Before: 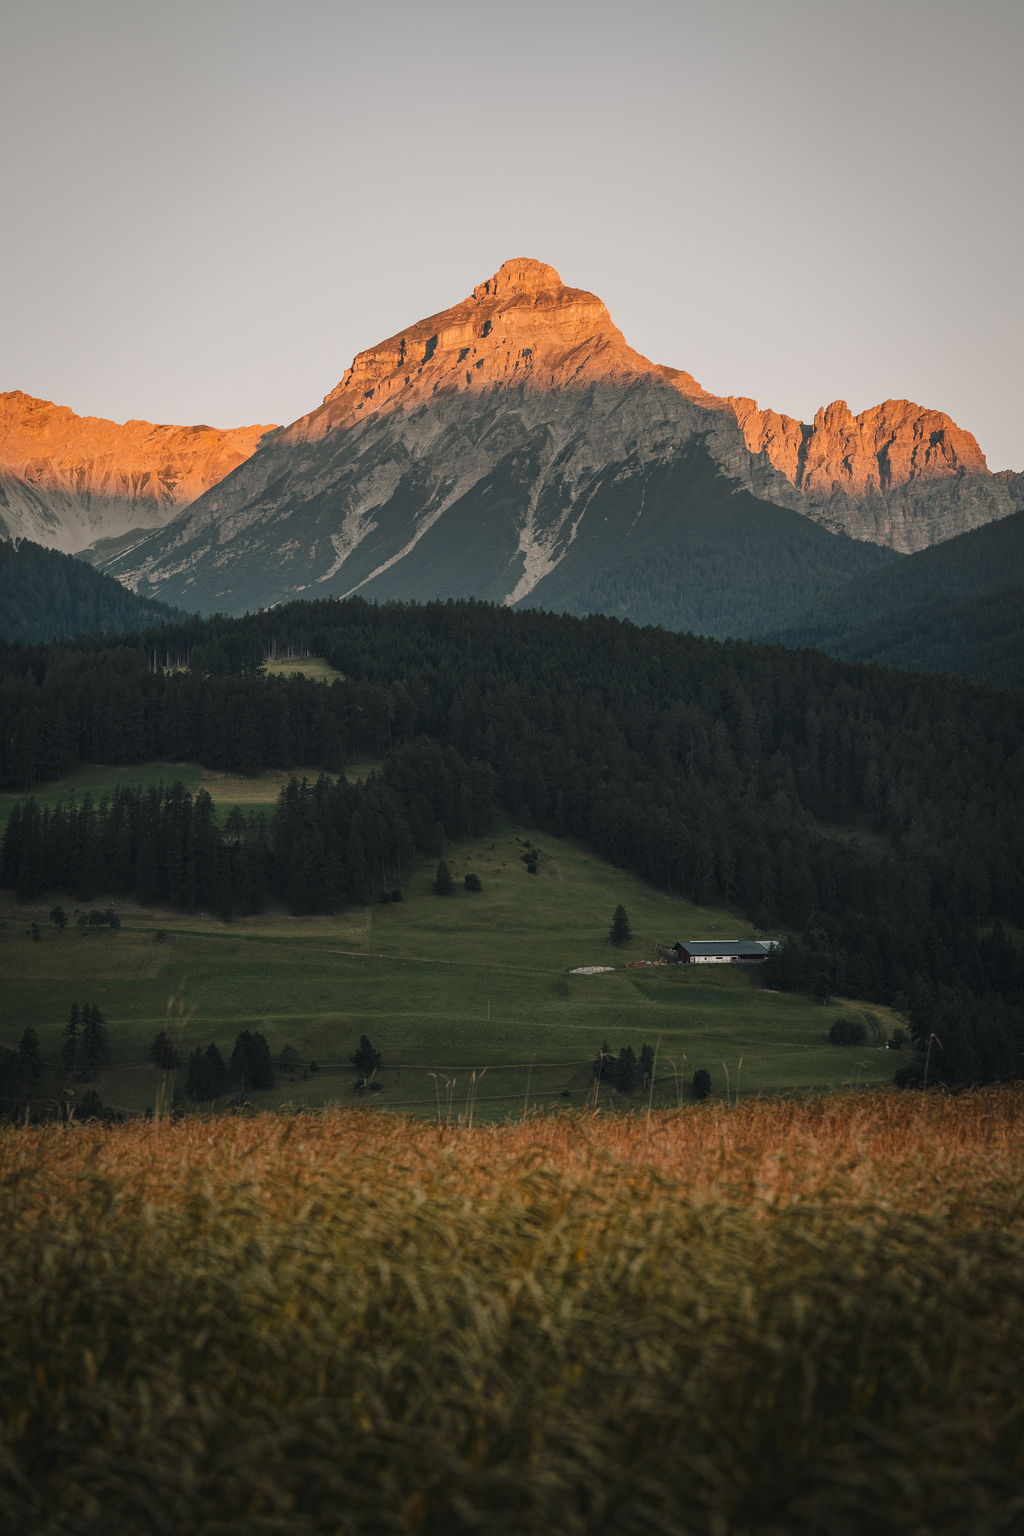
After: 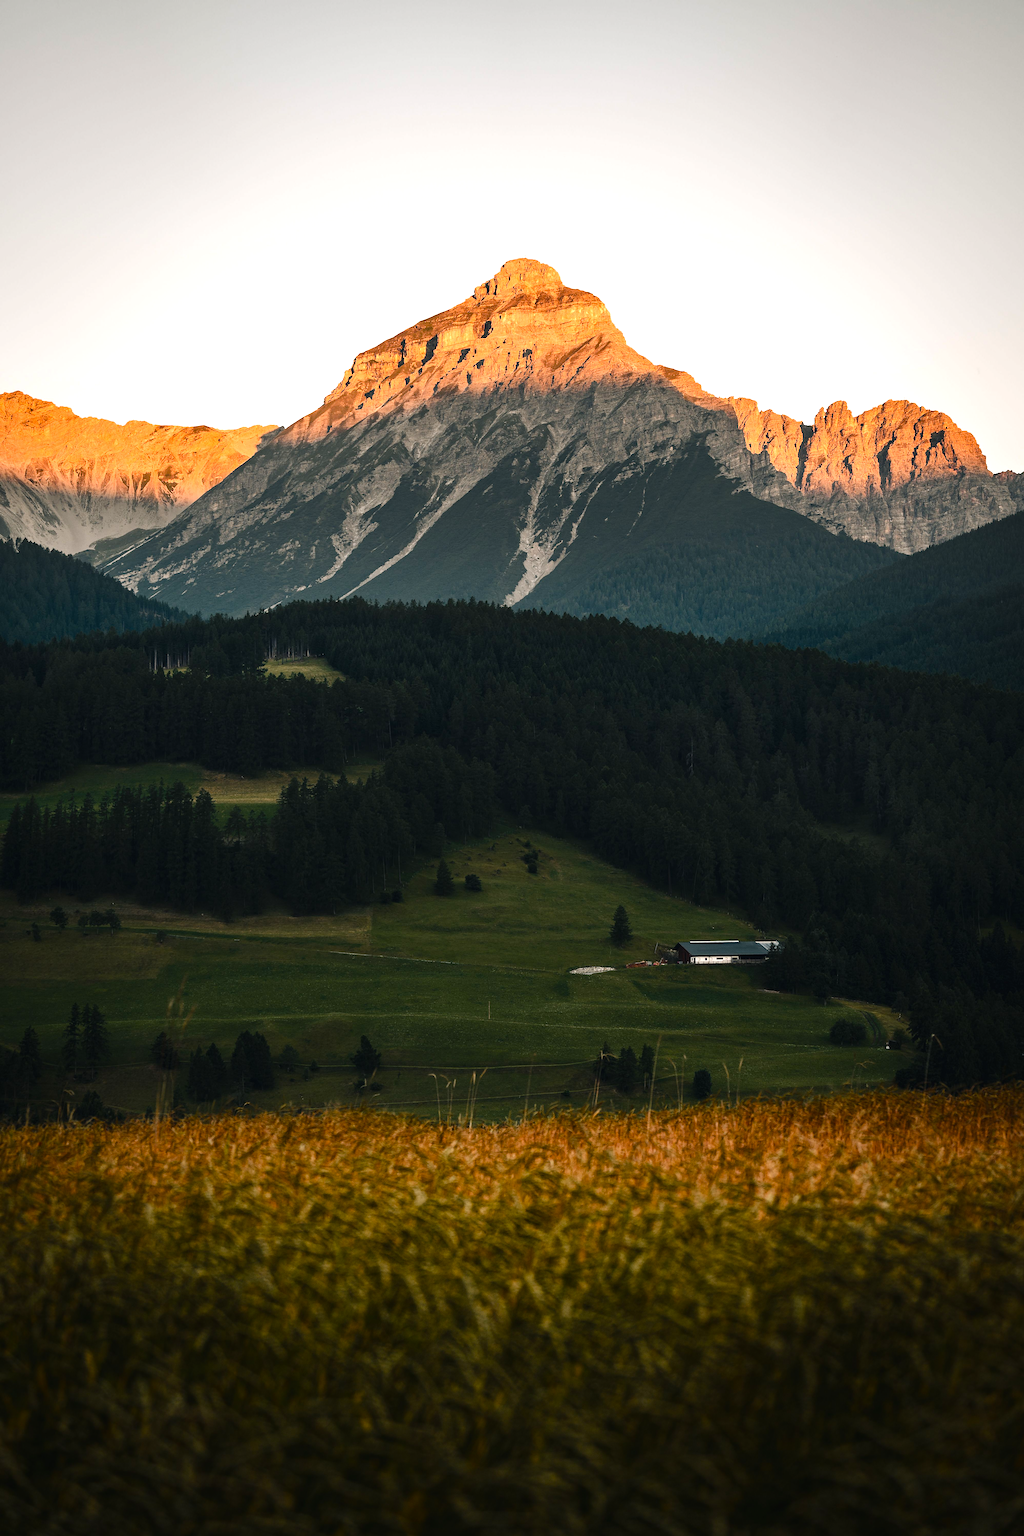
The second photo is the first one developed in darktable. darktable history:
color balance rgb: perceptual saturation grading › global saturation 35%, perceptual saturation grading › highlights -30%, perceptual saturation grading › shadows 35%, perceptual brilliance grading › global brilliance 3%, perceptual brilliance grading › highlights -3%, perceptual brilliance grading › shadows 3%
tone equalizer: -8 EV -1.08 EV, -7 EV -1.01 EV, -6 EV -0.867 EV, -5 EV -0.578 EV, -3 EV 0.578 EV, -2 EV 0.867 EV, -1 EV 1.01 EV, +0 EV 1.08 EV, edges refinement/feathering 500, mask exposure compensation -1.57 EV, preserve details no
